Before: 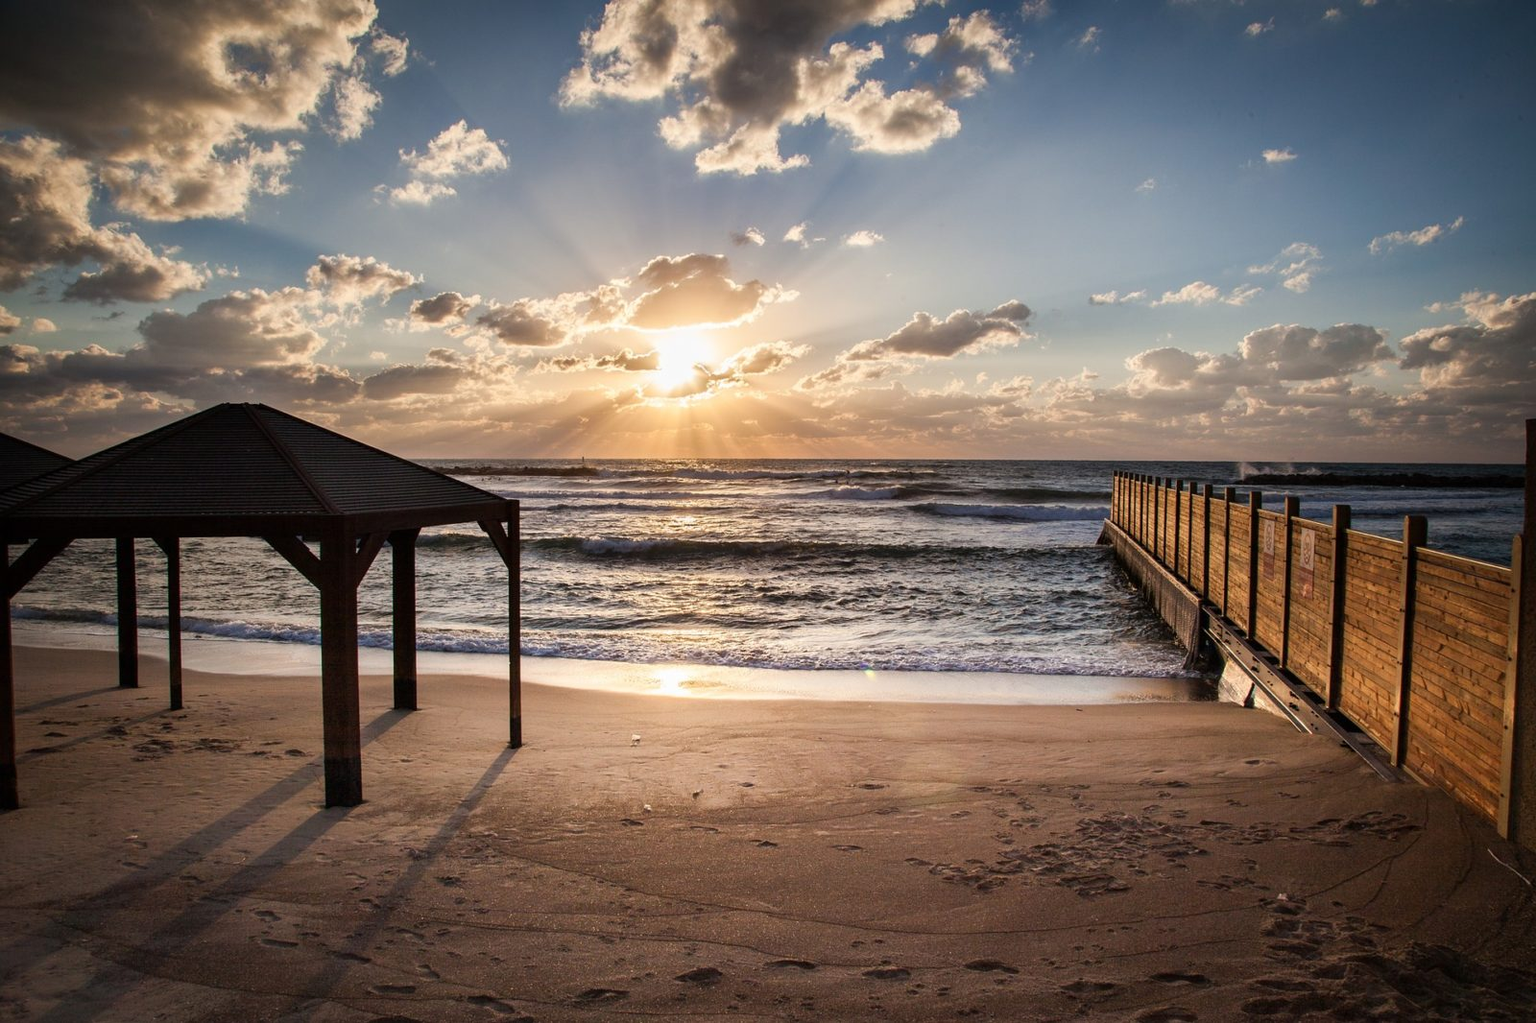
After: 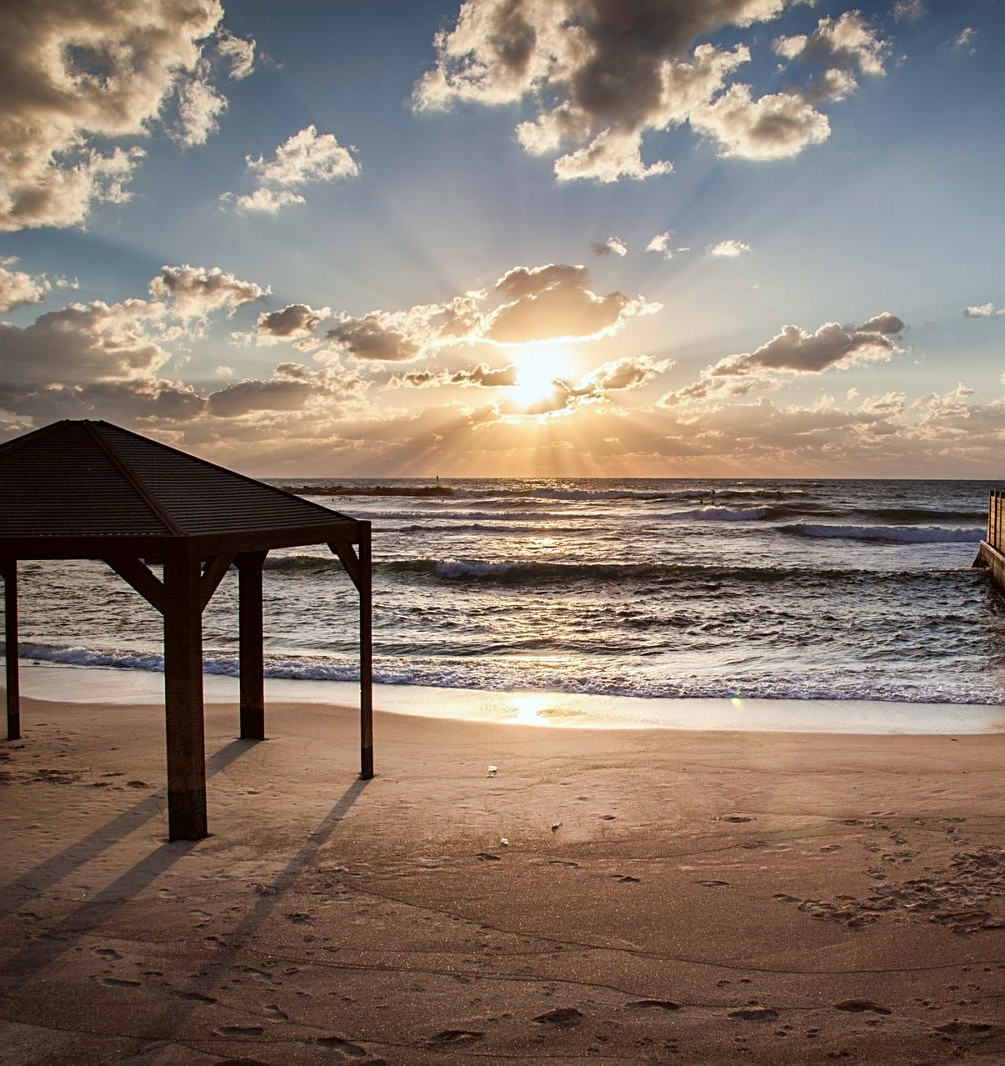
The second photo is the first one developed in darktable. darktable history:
crop: left 10.644%, right 26.528%
color correction: highlights a* -2.73, highlights b* -2.09, shadows a* 2.41, shadows b* 2.73
color balance: on, module defaults
sharpen: radius 2.529, amount 0.323
